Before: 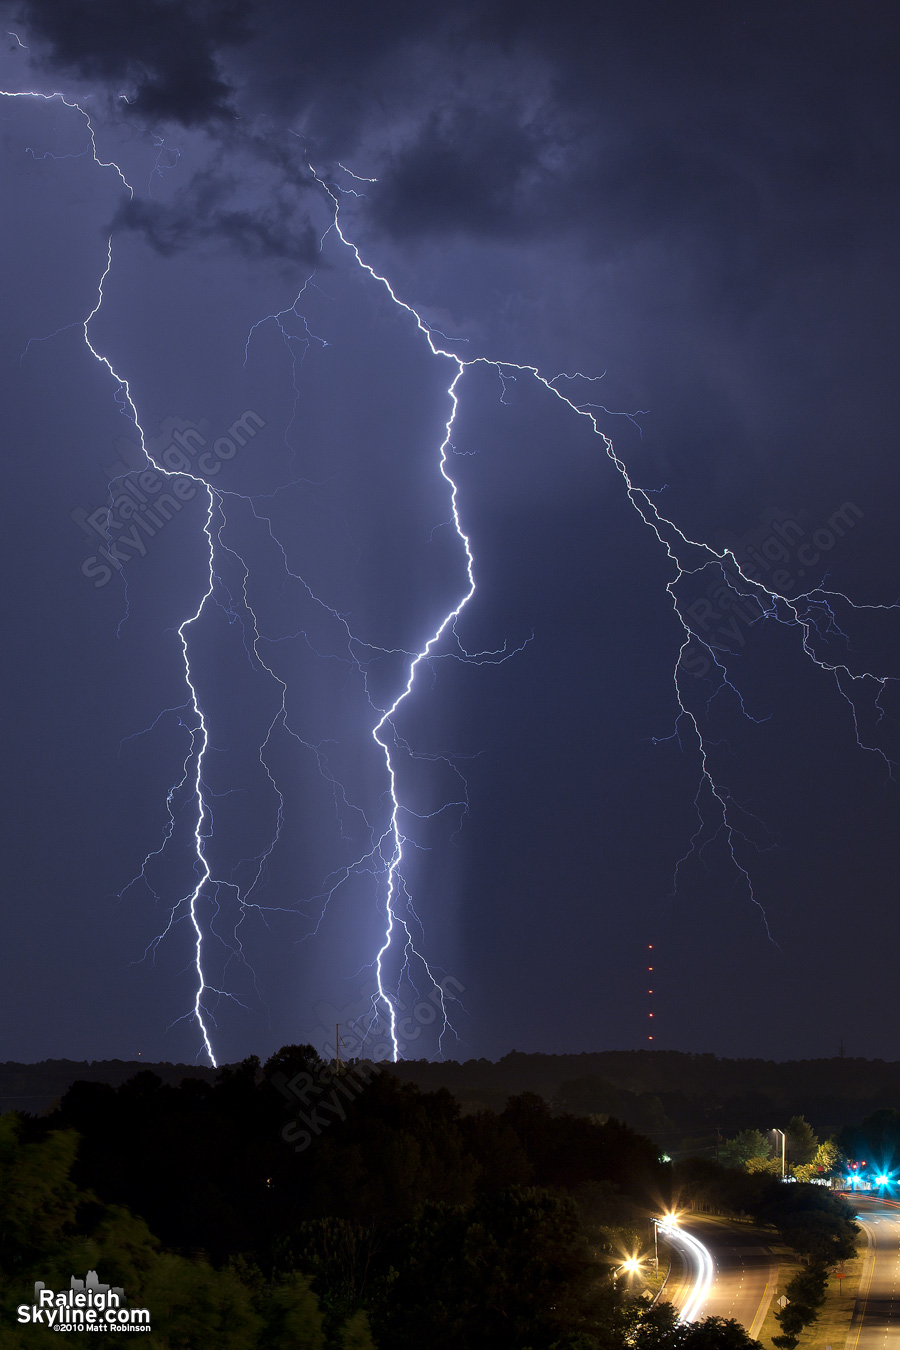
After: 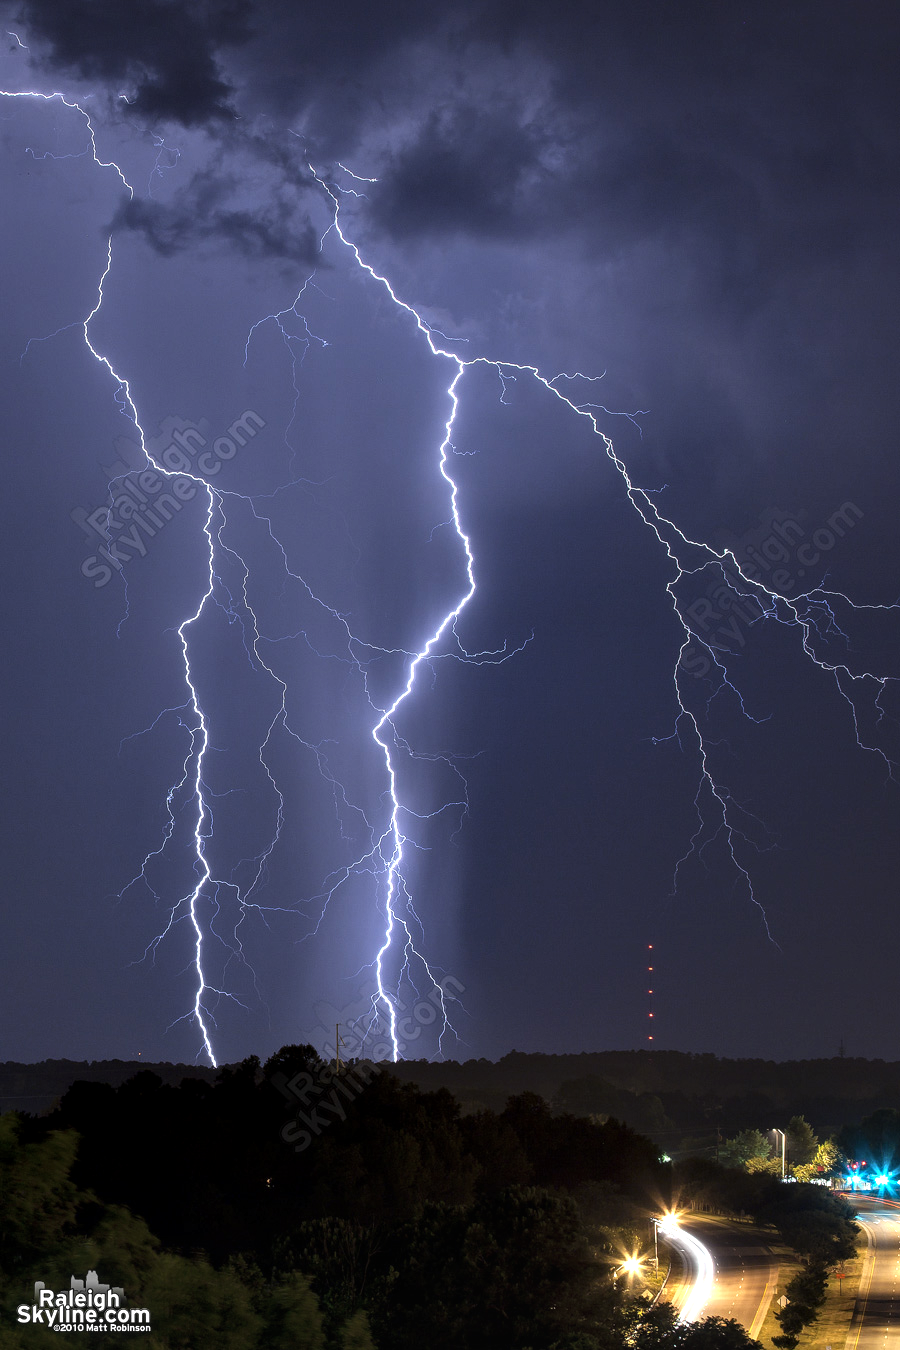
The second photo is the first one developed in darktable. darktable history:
exposure: black level correction -0.002, exposure 0.705 EV, compensate exposure bias true, compensate highlight preservation false
local contrast: detail 130%
color balance rgb: power › luminance -9.233%, perceptual saturation grading › global saturation 0.13%
